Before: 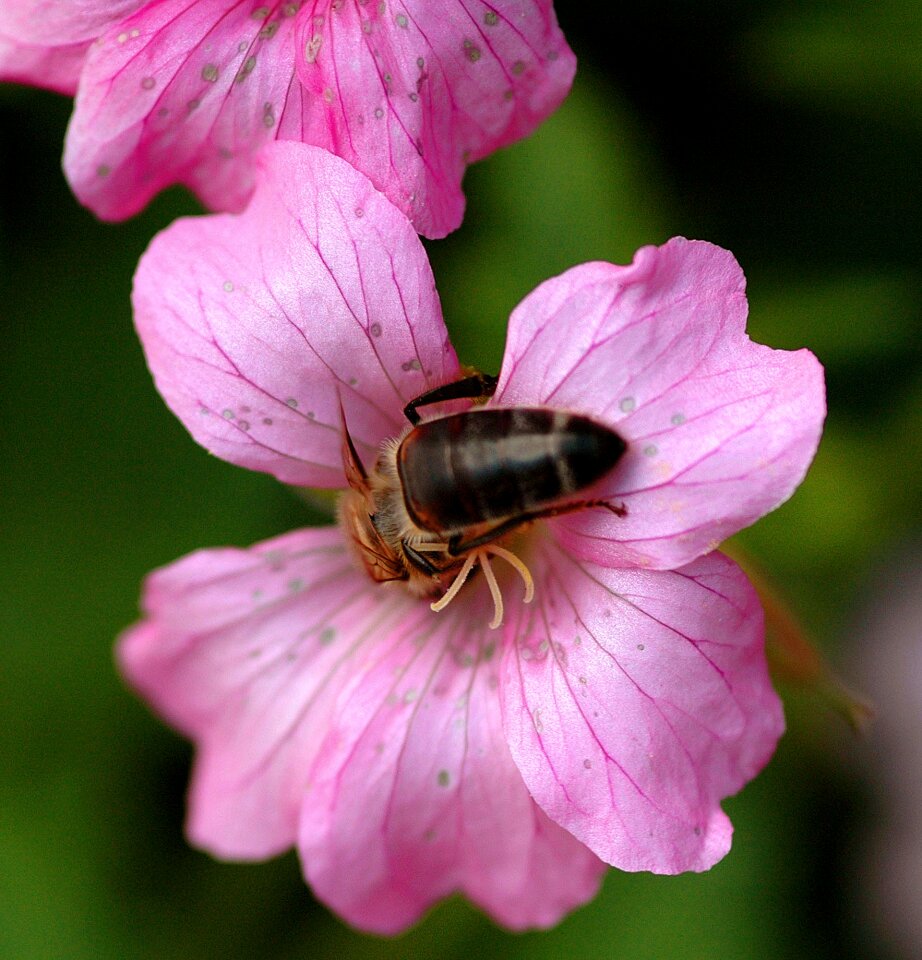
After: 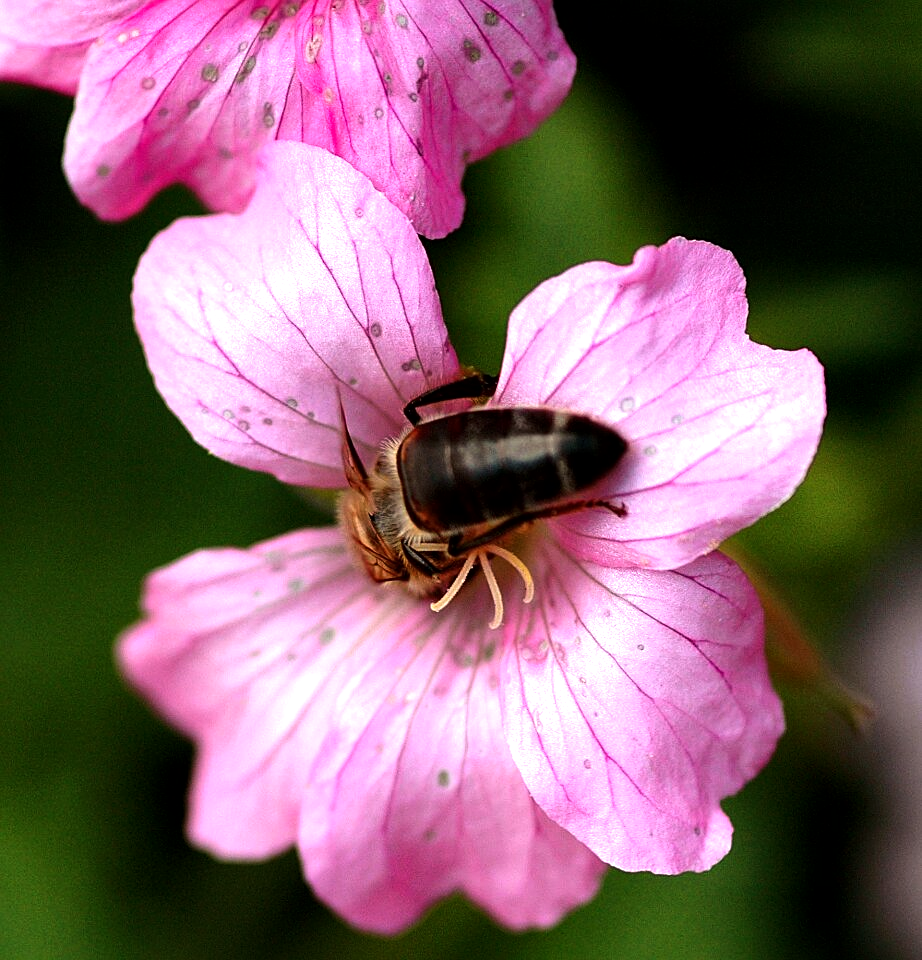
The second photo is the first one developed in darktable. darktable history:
tone equalizer: -8 EV -0.724 EV, -7 EV -0.709 EV, -6 EV -0.634 EV, -5 EV -0.365 EV, -3 EV 0.398 EV, -2 EV 0.6 EV, -1 EV 0.697 EV, +0 EV 0.755 EV, edges refinement/feathering 500, mask exposure compensation -1.57 EV, preserve details no
local contrast: mode bilateral grid, contrast 20, coarseness 49, detail 119%, midtone range 0.2
sharpen: amount 0.218
